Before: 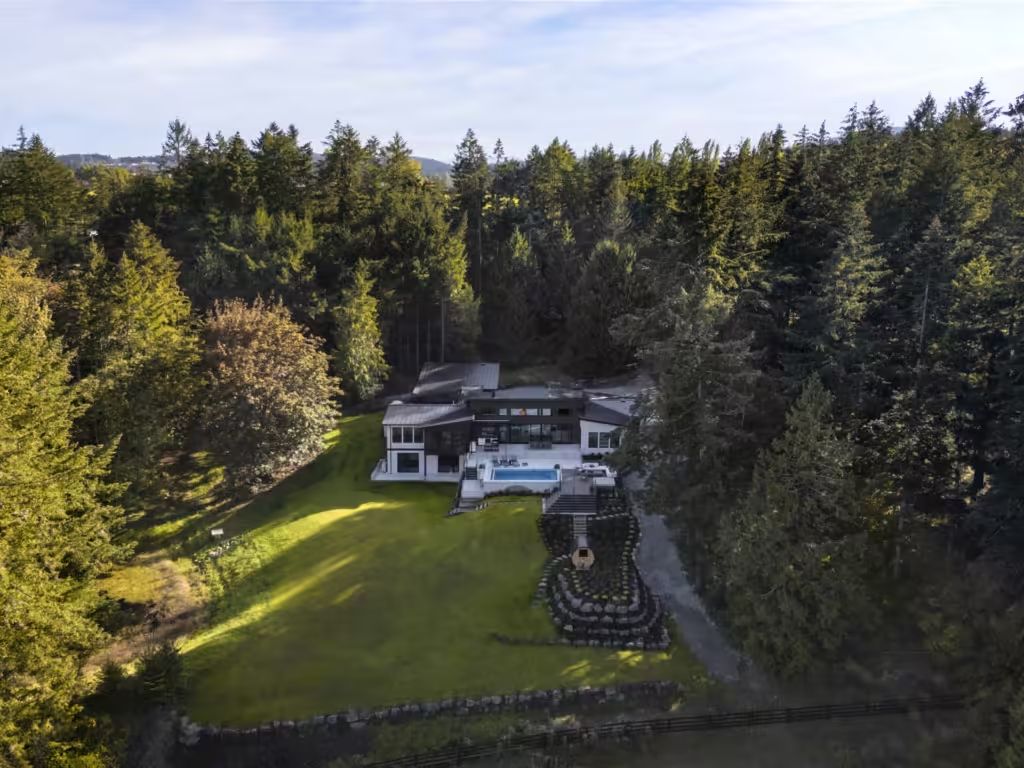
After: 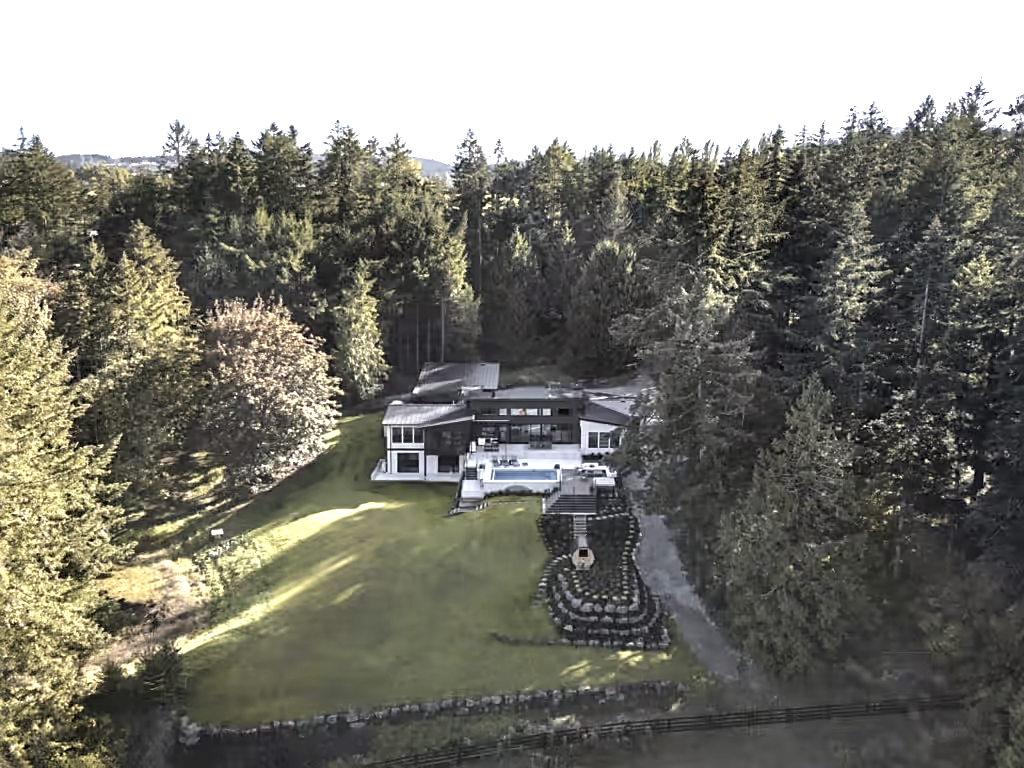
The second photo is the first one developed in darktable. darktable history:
sharpen: on, module defaults
exposure: exposure 1.15 EV, compensate highlight preservation false
color correction: saturation 0.5
